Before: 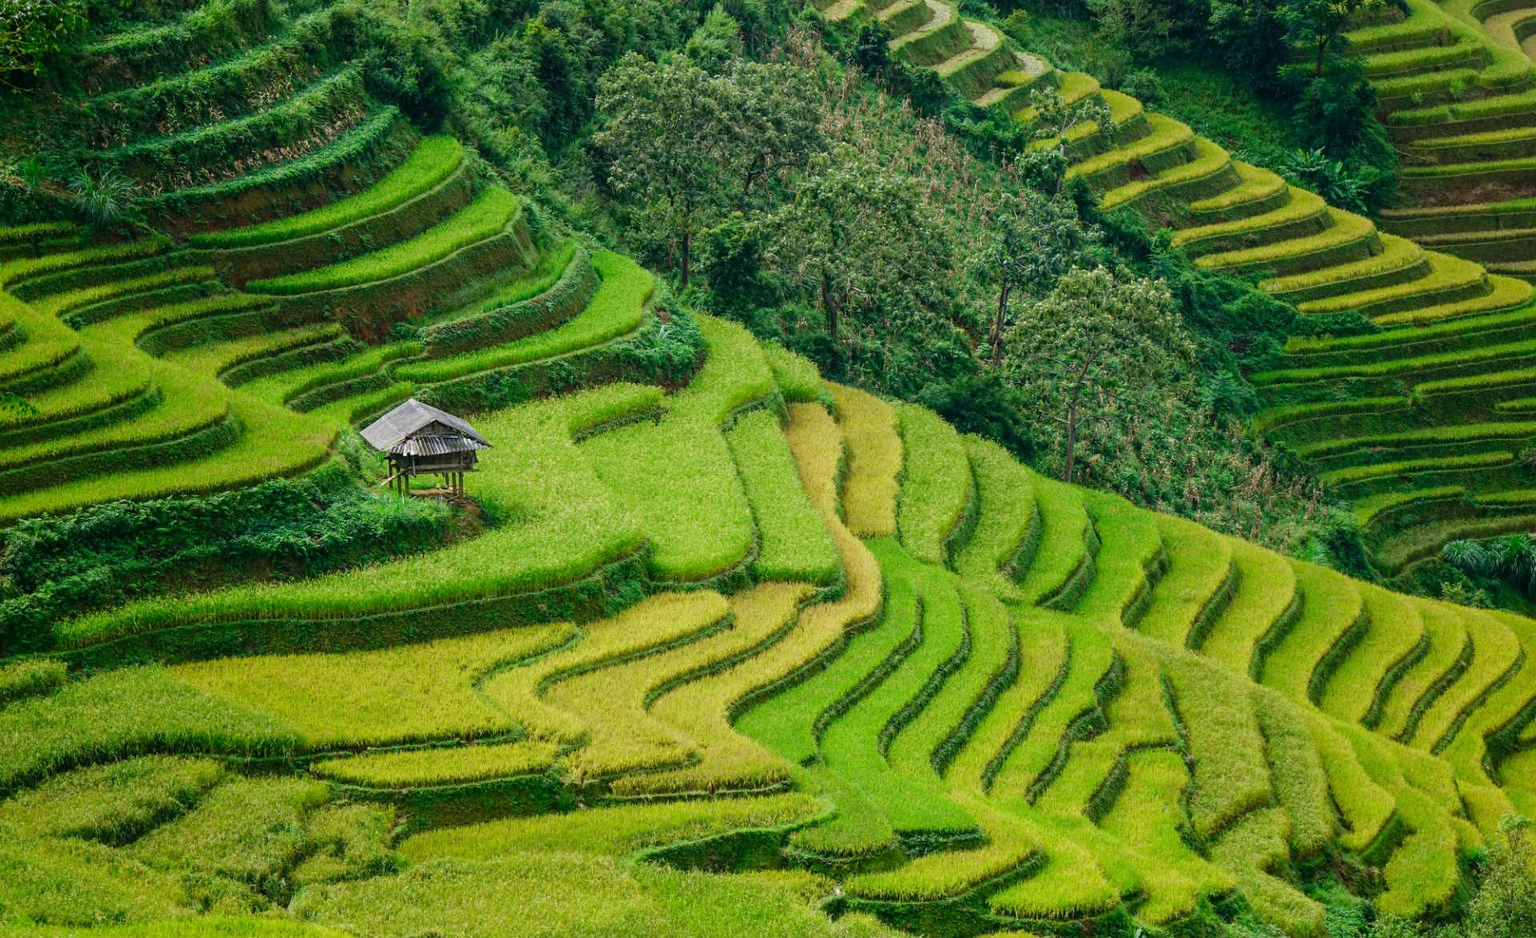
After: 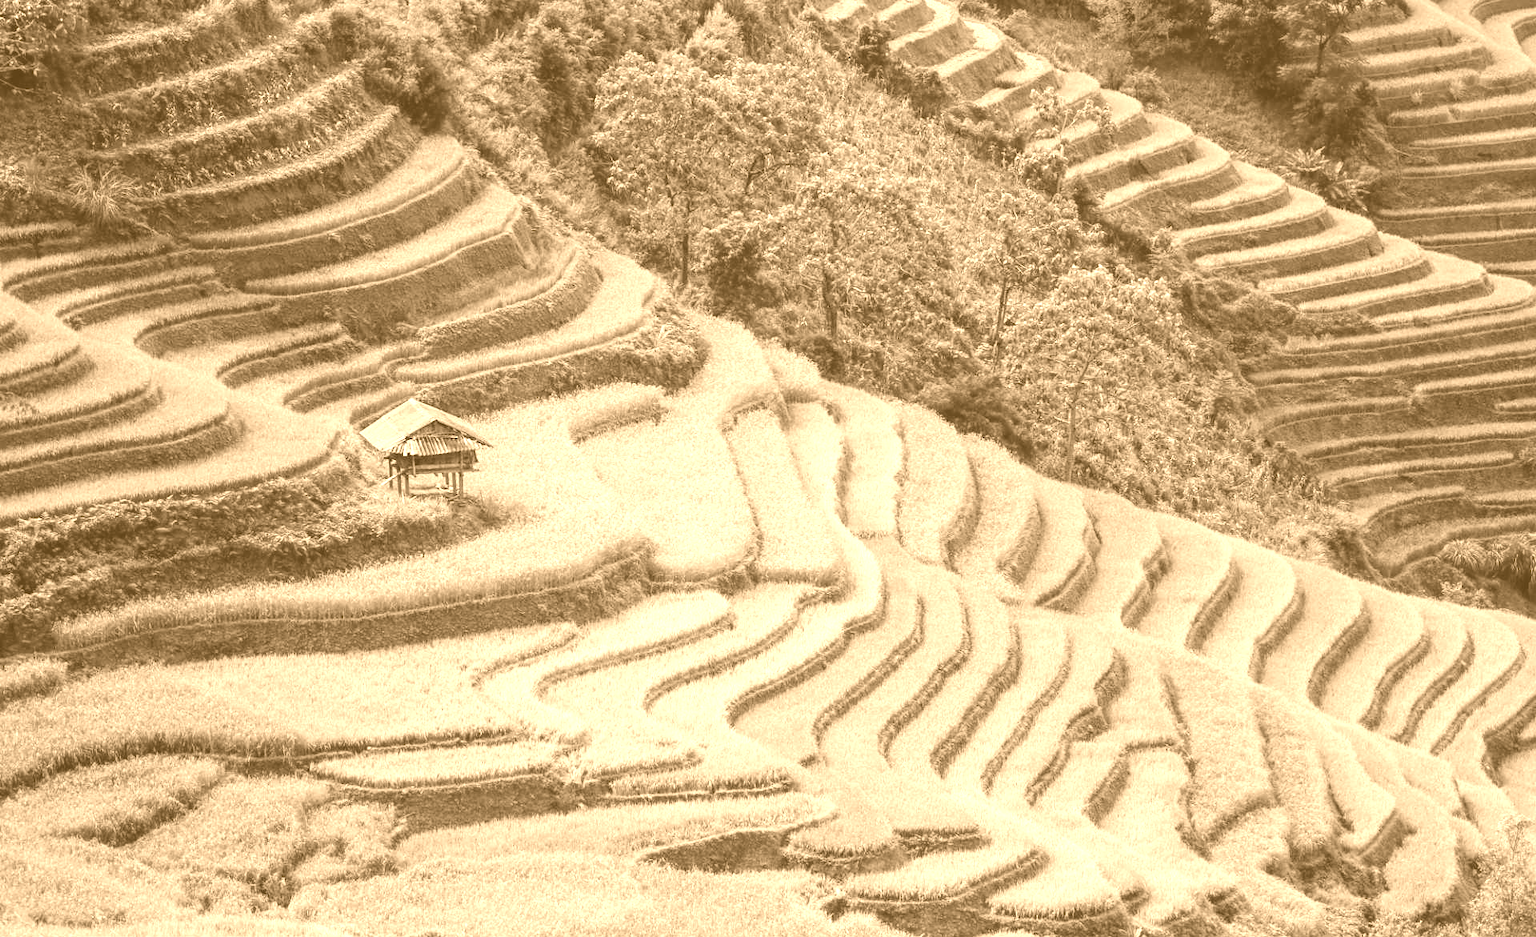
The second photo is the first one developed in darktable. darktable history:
colorize: hue 28.8°, source mix 100%
contrast brightness saturation: contrast 0.07, brightness 0.08, saturation 0.18
